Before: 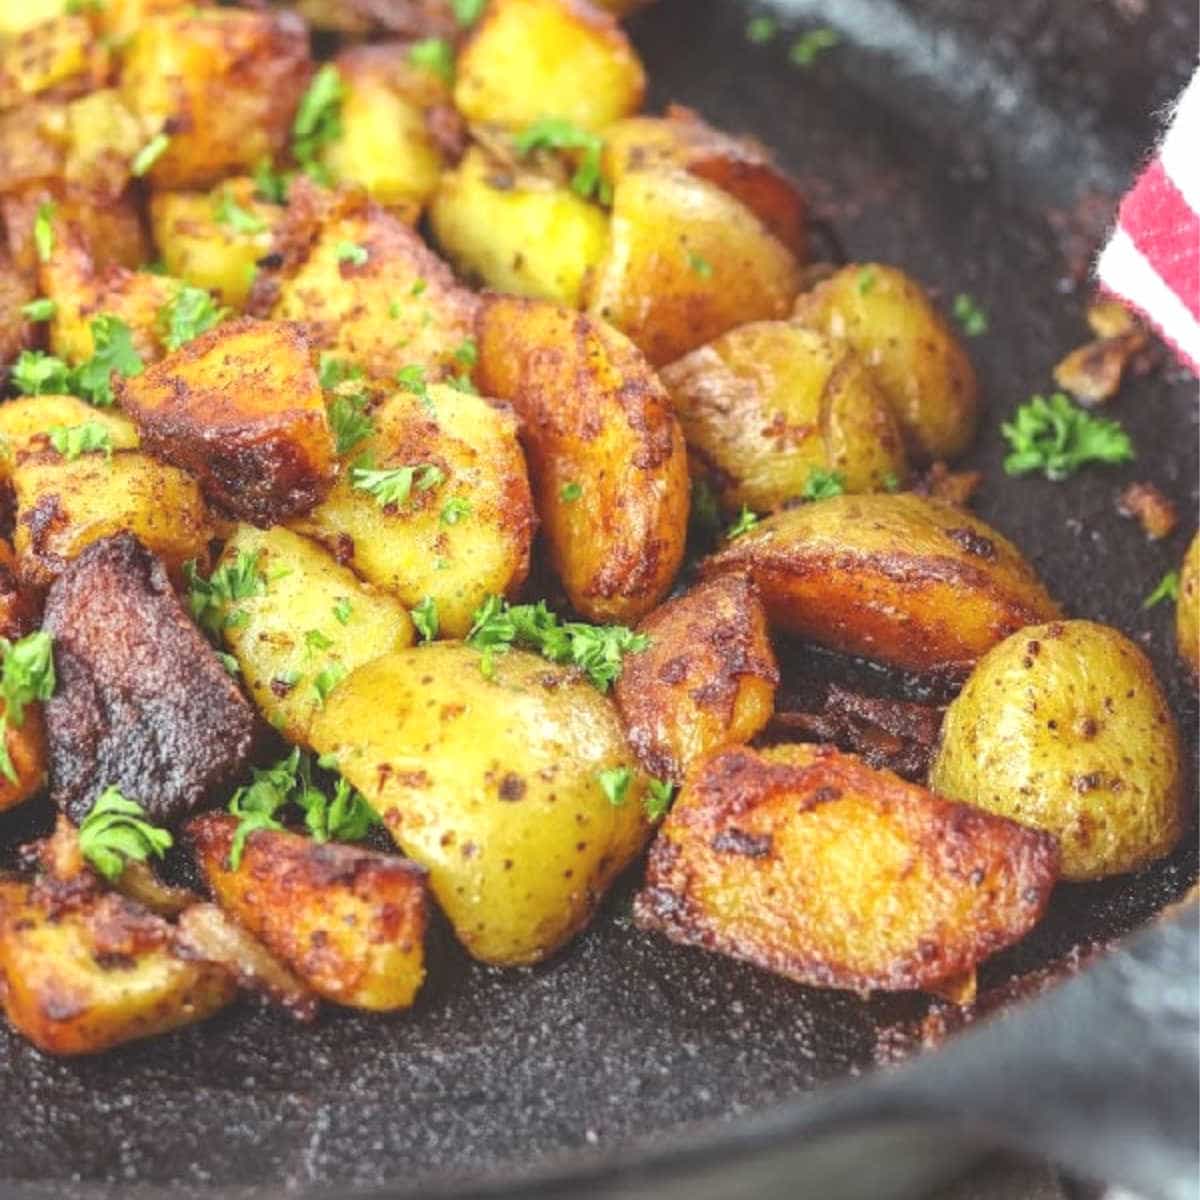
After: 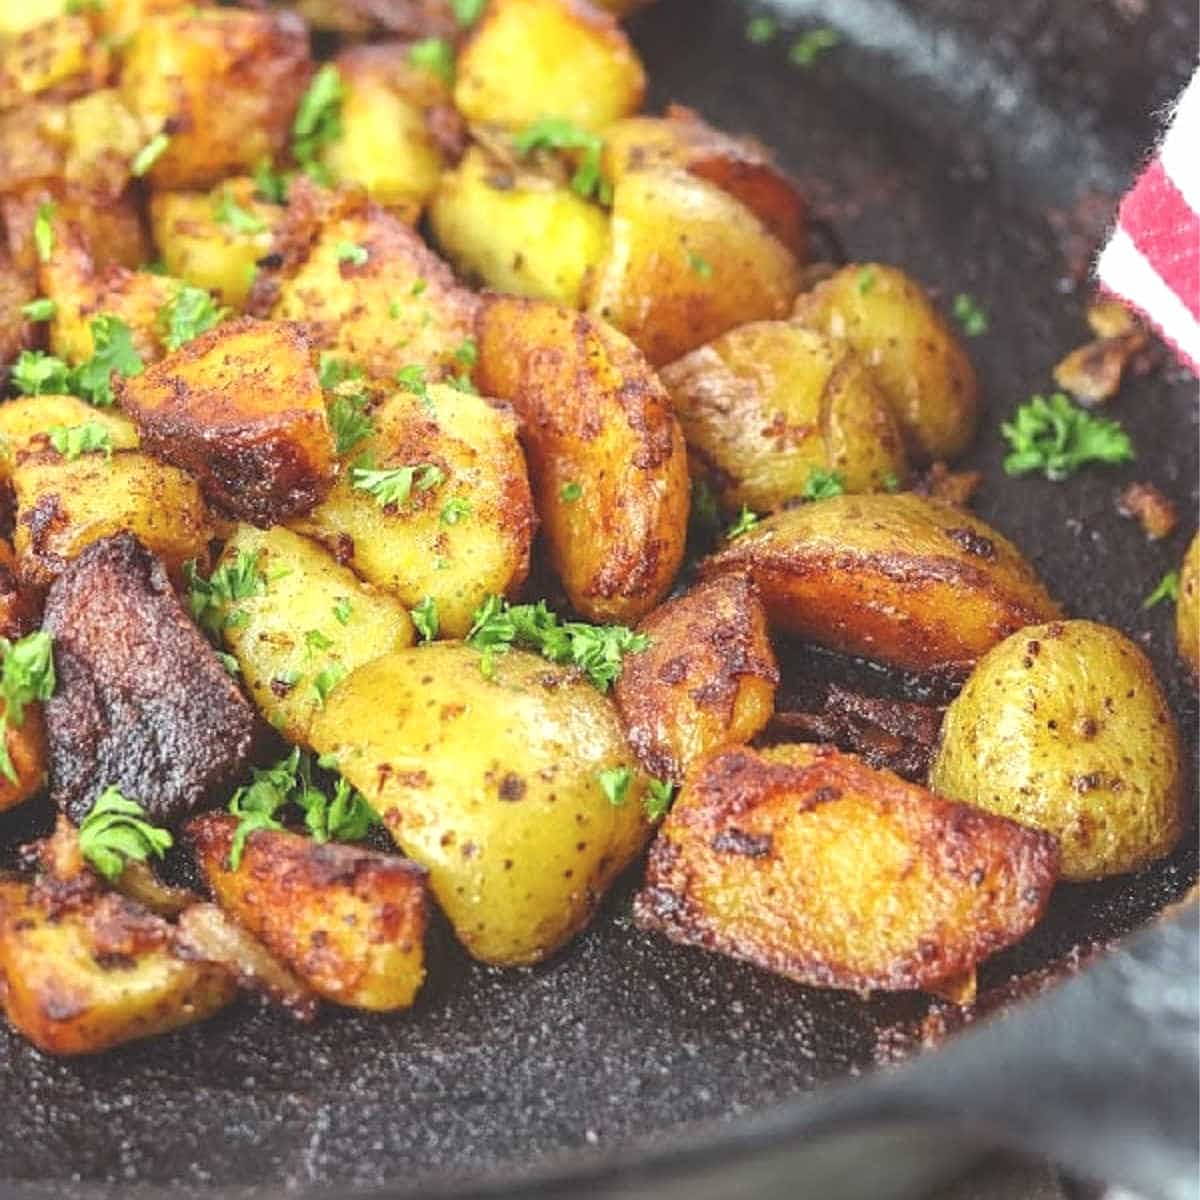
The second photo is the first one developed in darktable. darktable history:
sharpen: on, module defaults
color balance rgb: perceptual saturation grading › global saturation -3%
